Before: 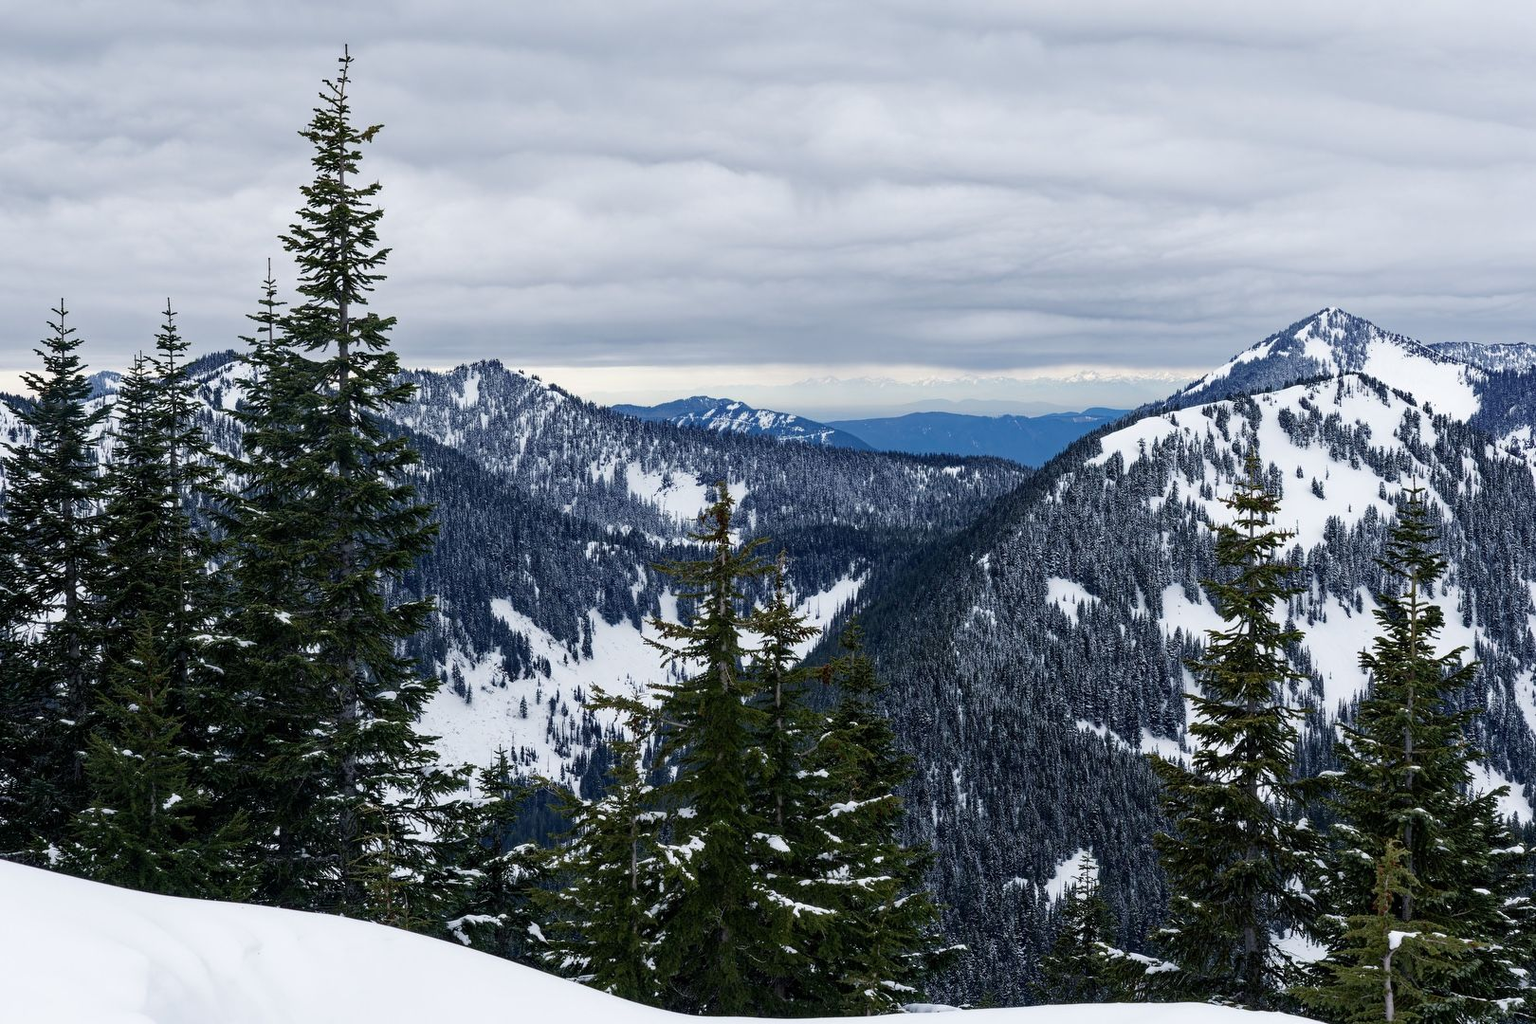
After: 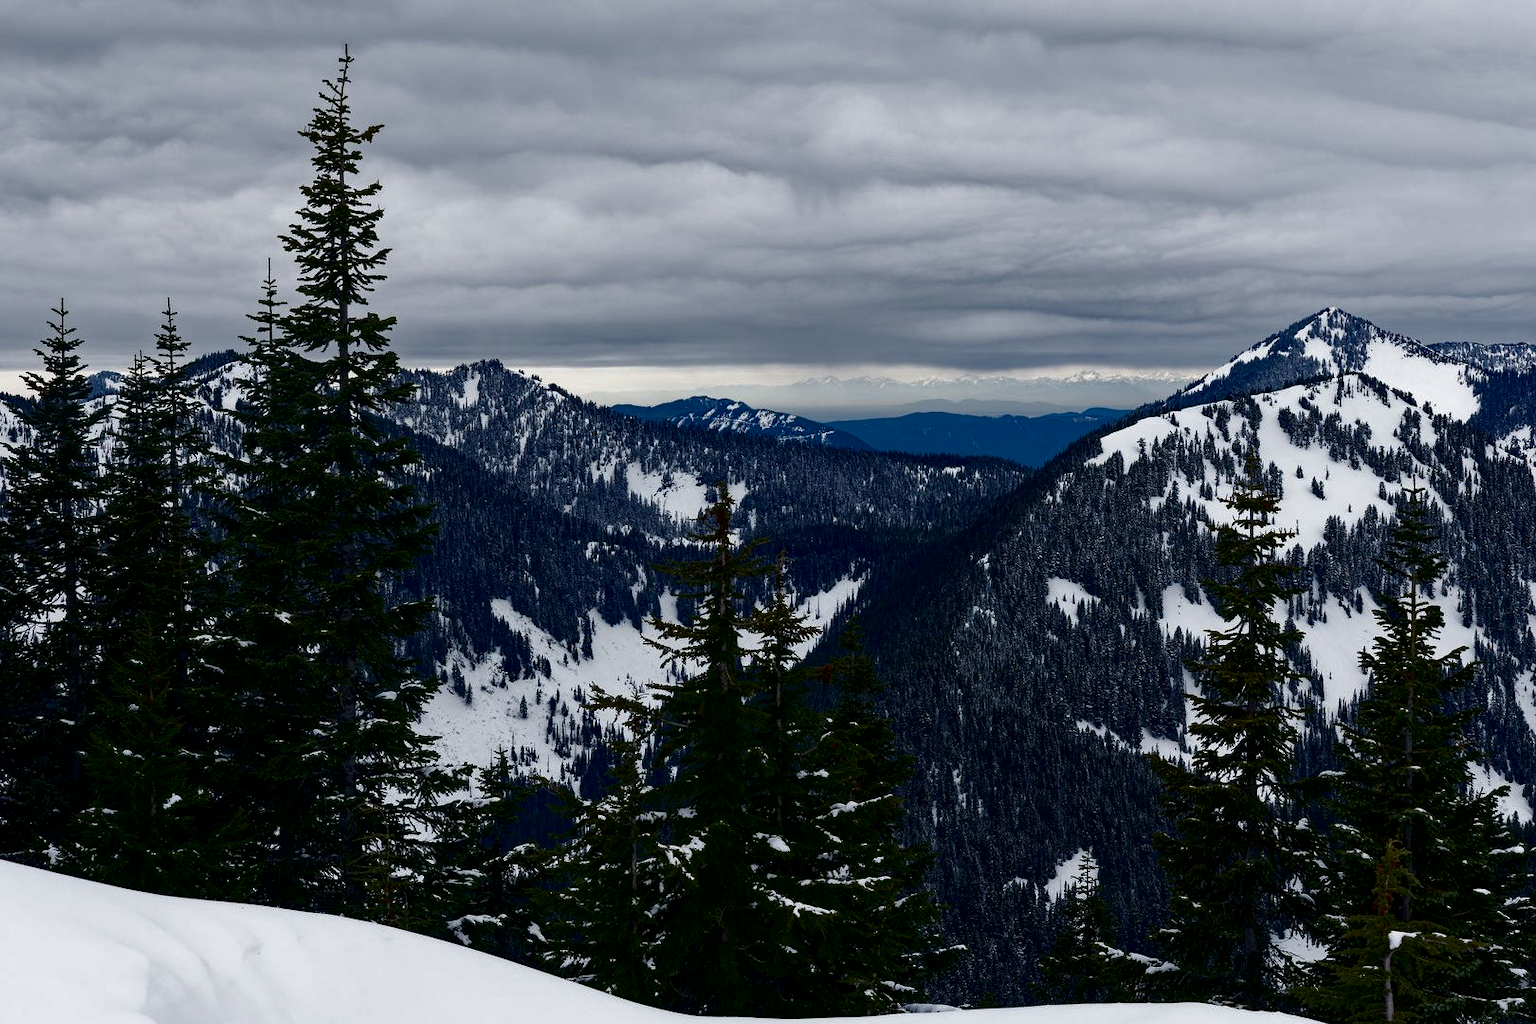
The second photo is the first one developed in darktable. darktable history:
contrast brightness saturation: brightness -0.512
